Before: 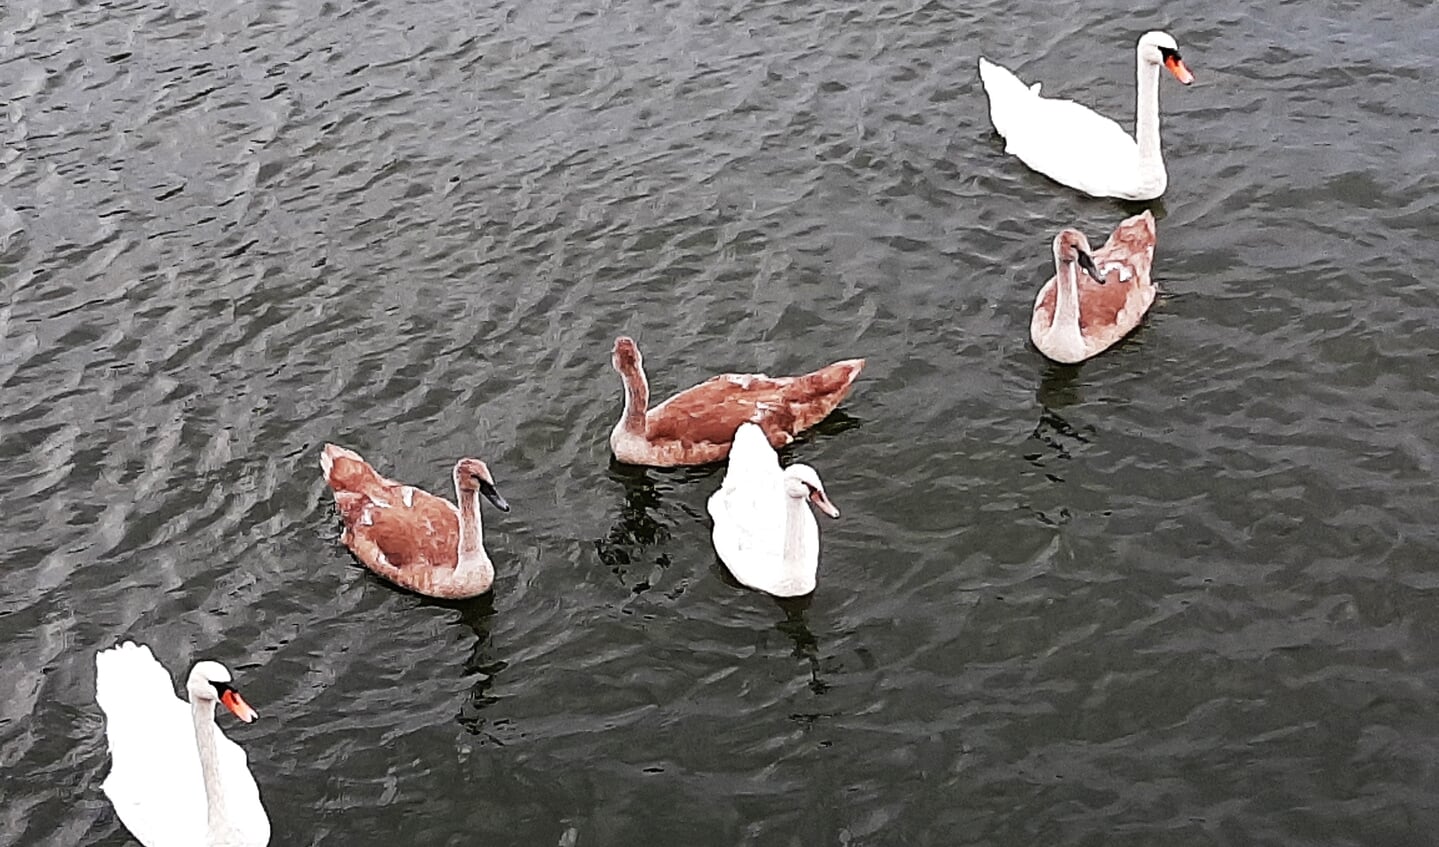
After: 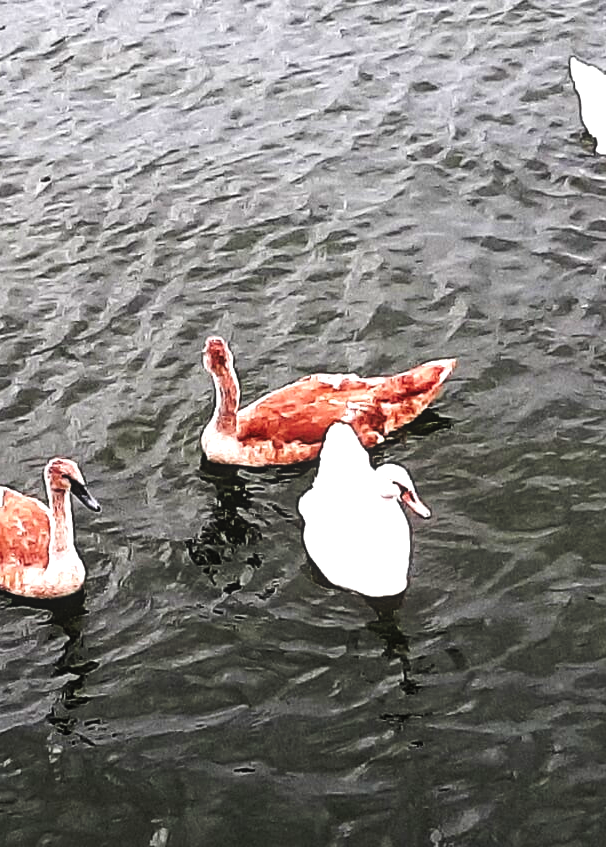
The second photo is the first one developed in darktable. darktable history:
exposure: black level correction 0, exposure 1.001 EV, compensate highlight preservation false
crop: left 28.43%, right 29.418%
tone curve: curves: ch0 [(0, 0) (0.003, 0.006) (0.011, 0.007) (0.025, 0.01) (0.044, 0.015) (0.069, 0.023) (0.1, 0.031) (0.136, 0.045) (0.177, 0.066) (0.224, 0.098) (0.277, 0.139) (0.335, 0.194) (0.399, 0.254) (0.468, 0.346) (0.543, 0.45) (0.623, 0.56) (0.709, 0.667) (0.801, 0.78) (0.898, 0.891) (1, 1)], preserve colors none
local contrast: detail 110%
